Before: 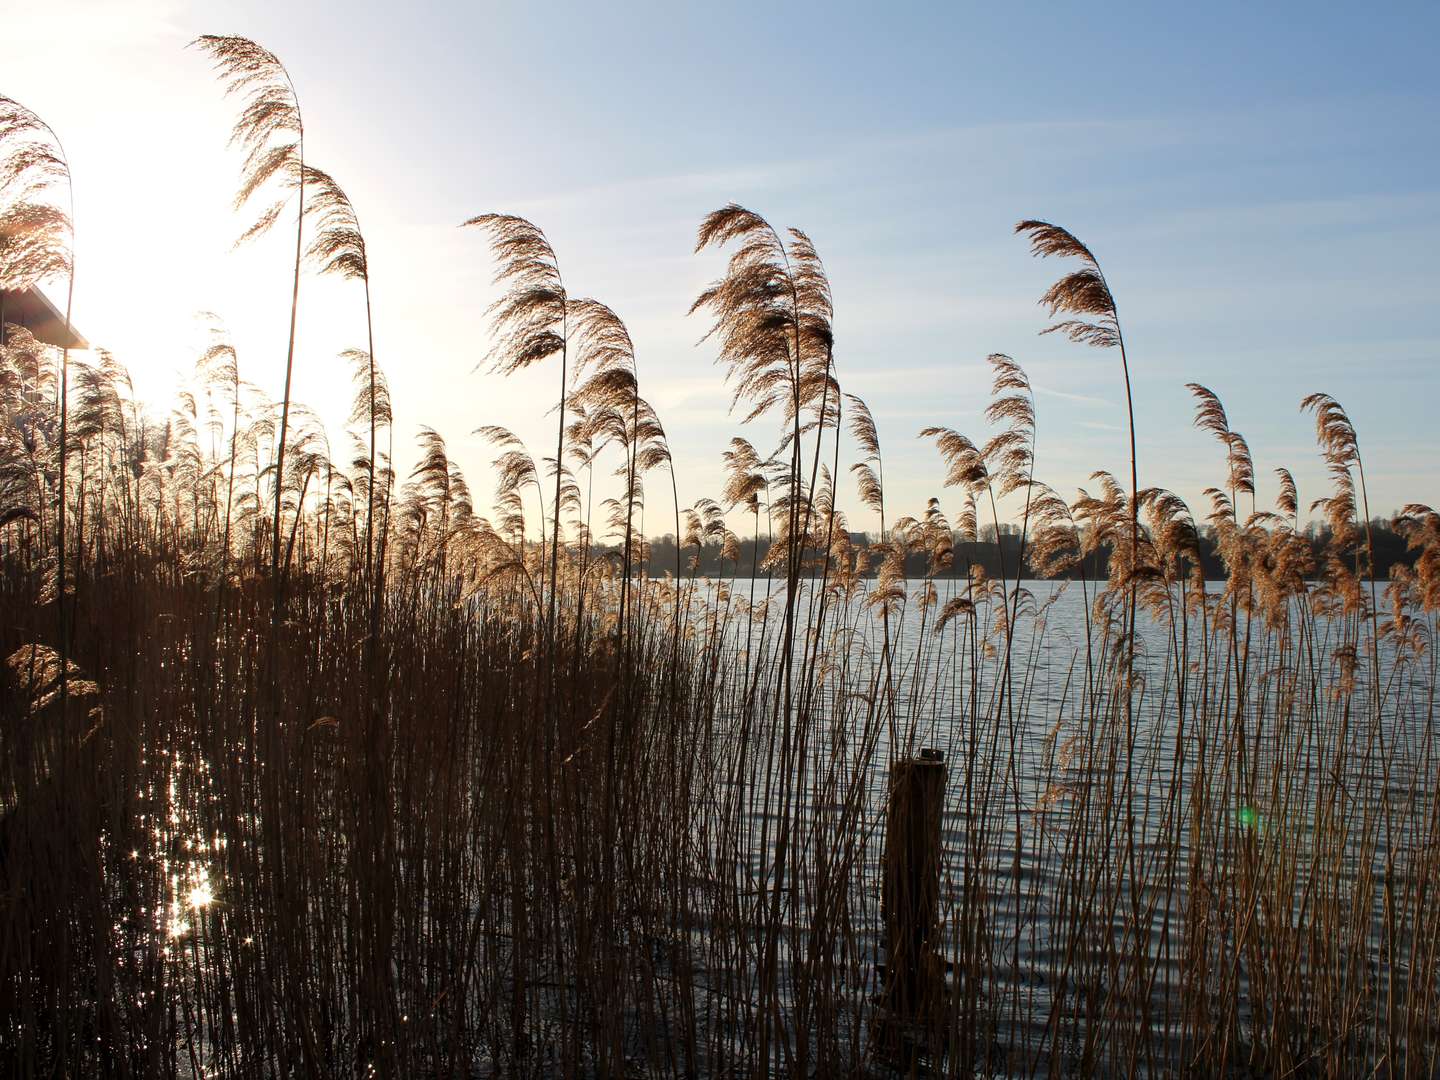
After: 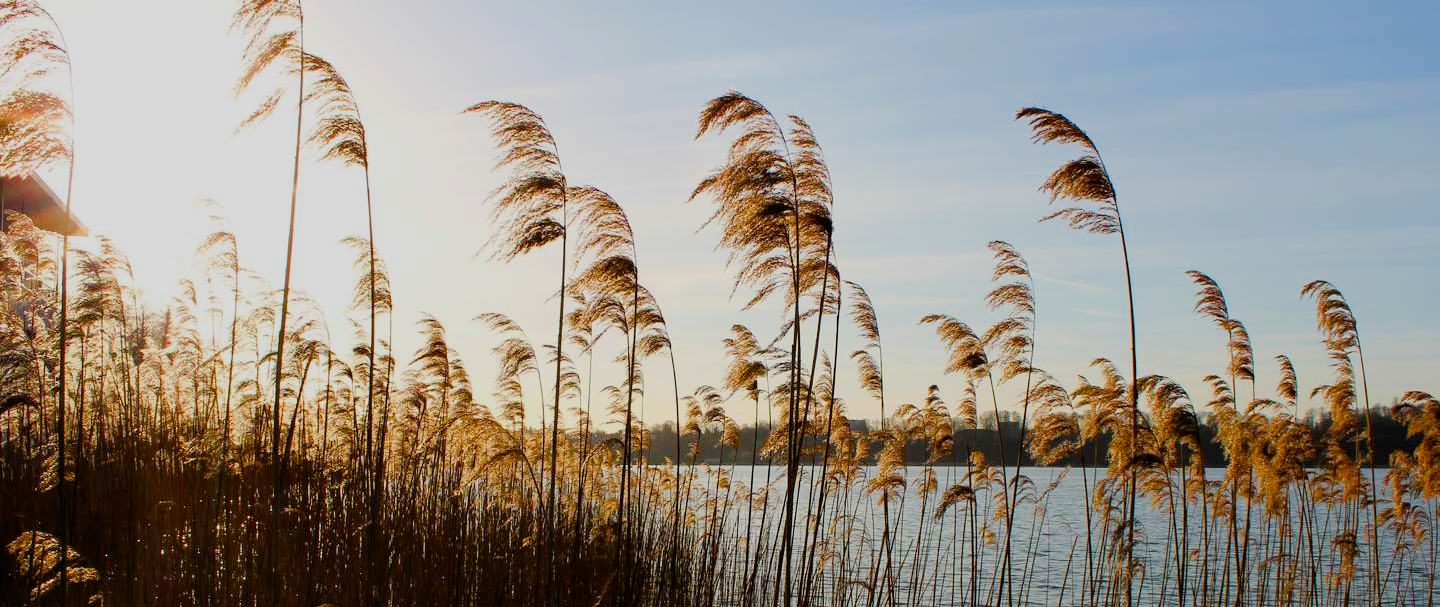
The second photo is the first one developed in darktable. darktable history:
color balance rgb: power › luminance 1.706%, linear chroma grading › global chroma 40.646%, perceptual saturation grading › global saturation 14.163%, perceptual saturation grading › highlights -24.931%, perceptual saturation grading › shadows 29.516%, perceptual brilliance grading › global brilliance 2.931%
filmic rgb: black relative exposure -7.65 EV, white relative exposure 4.56 EV, hardness 3.61
crop and rotate: top 10.492%, bottom 33.269%
